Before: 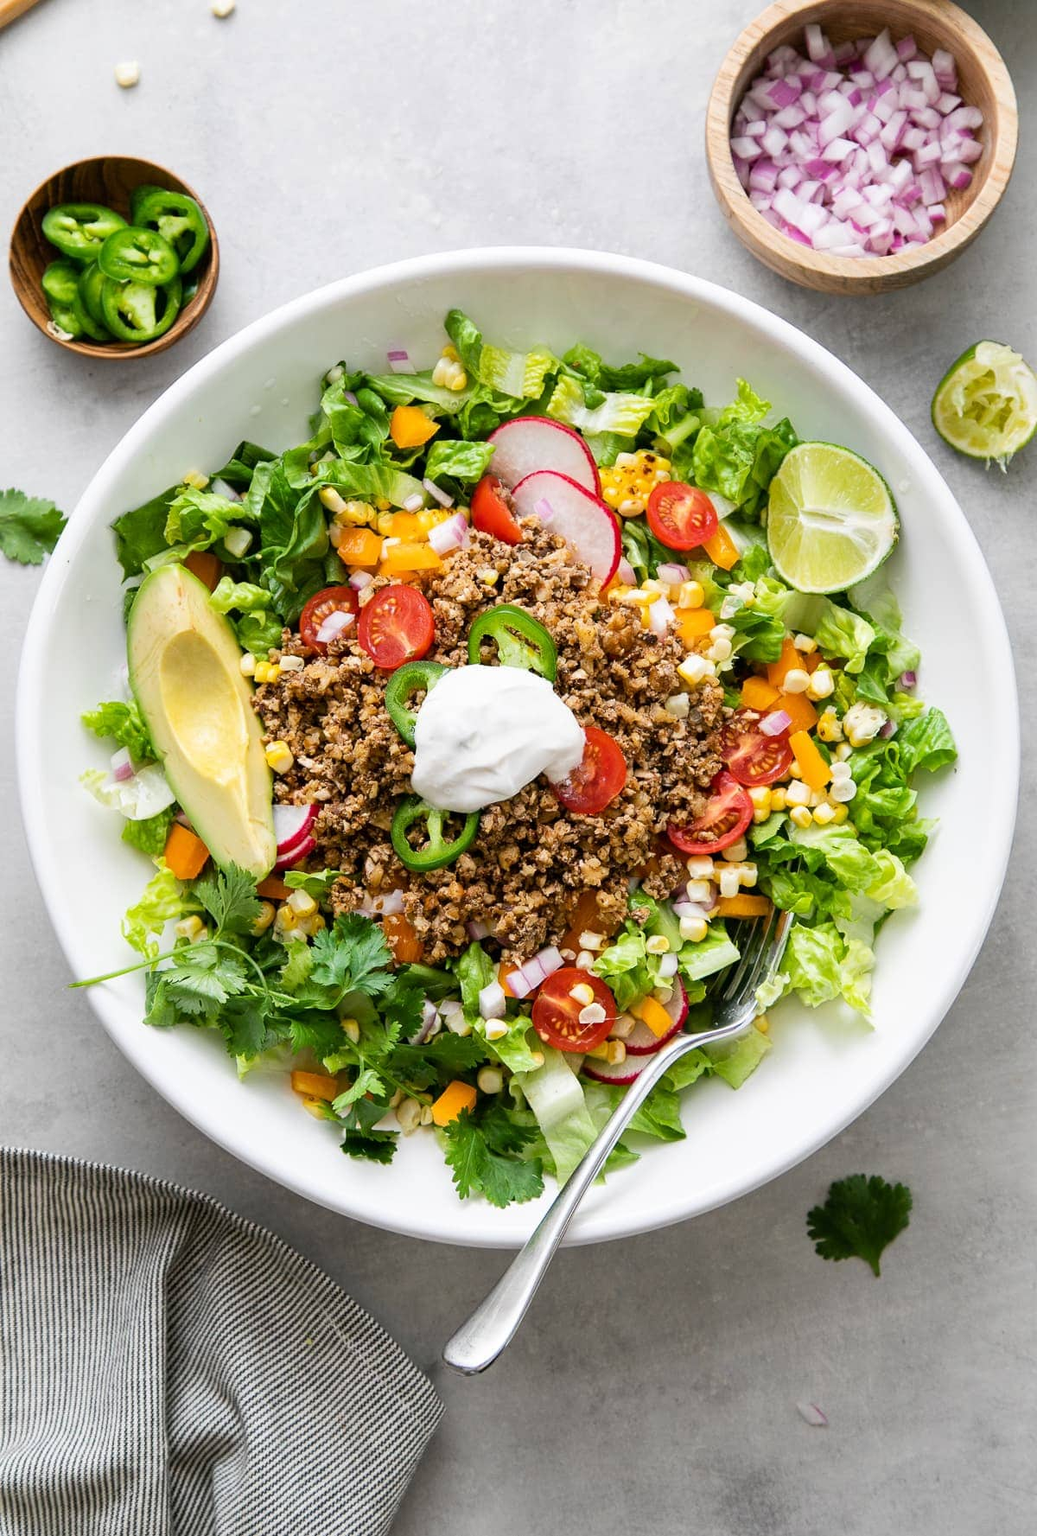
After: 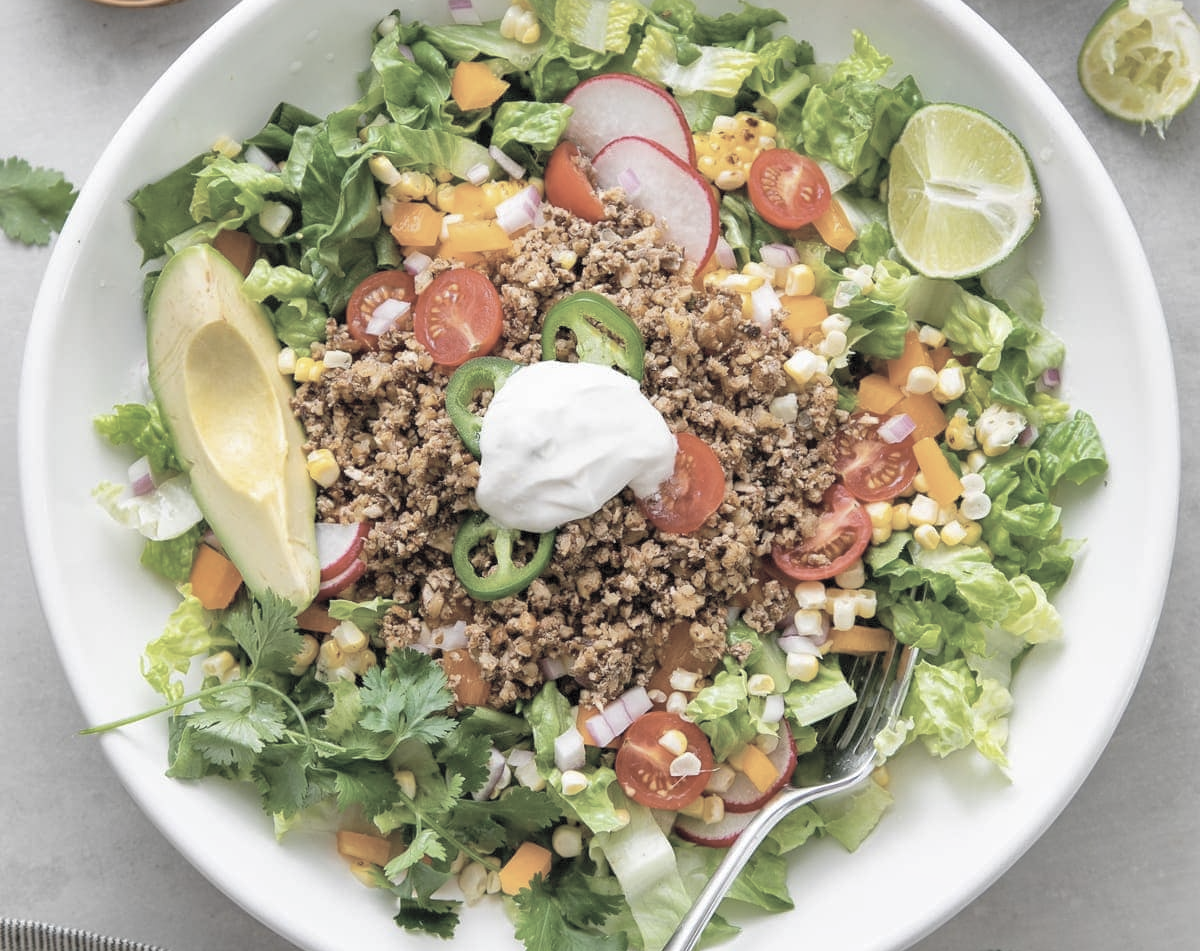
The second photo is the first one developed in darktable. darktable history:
white balance: emerald 1
contrast brightness saturation: brightness 0.18, saturation -0.5
shadows and highlights: on, module defaults
crop and rotate: top 23.043%, bottom 23.437%
